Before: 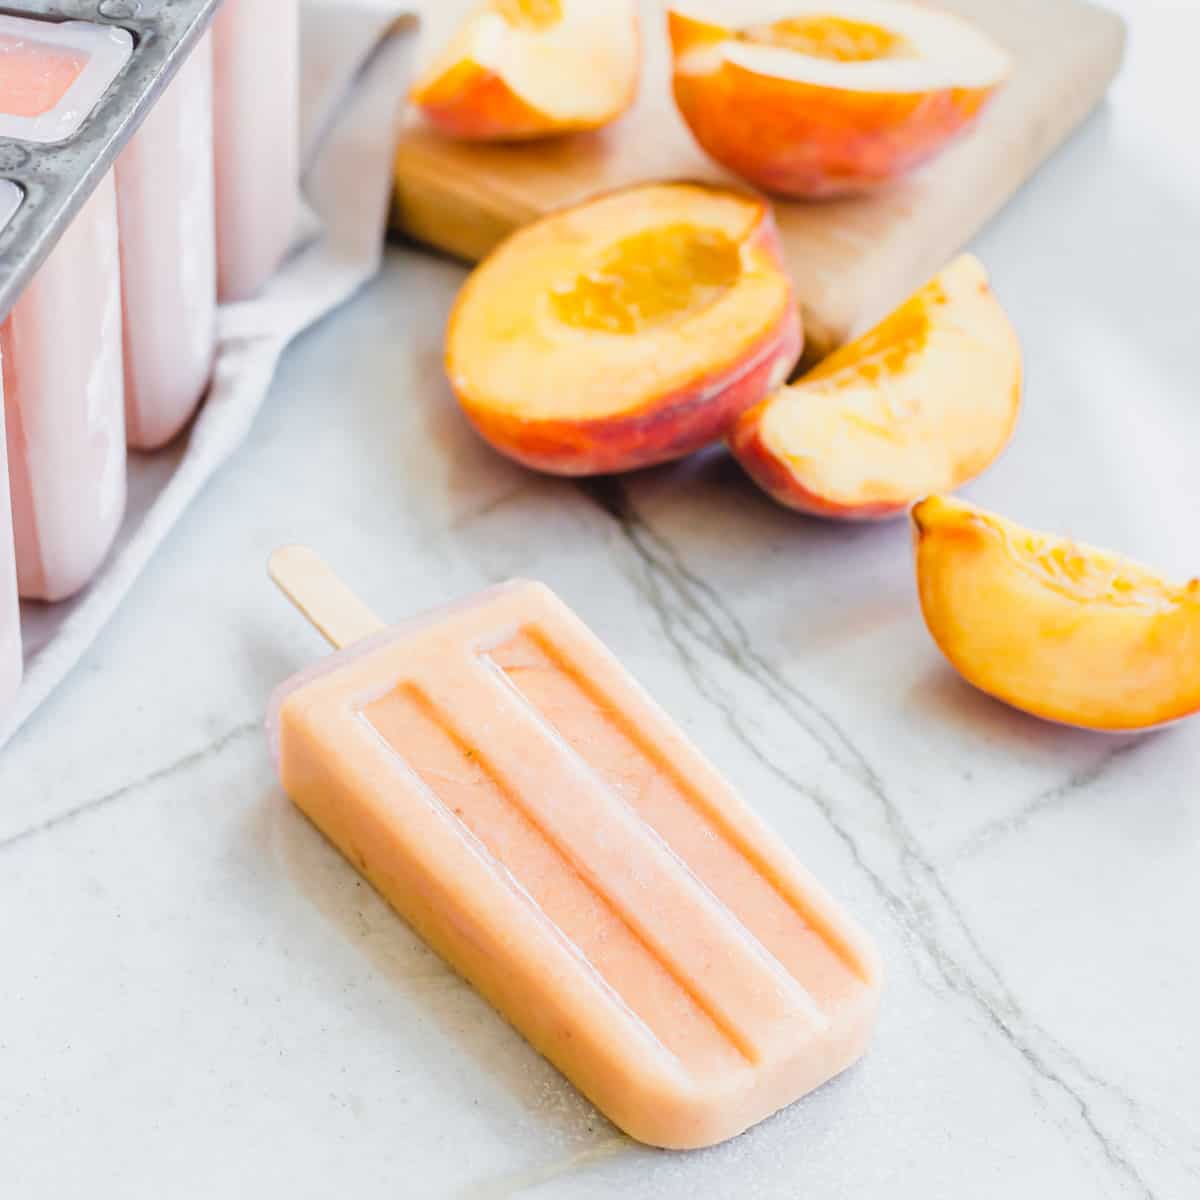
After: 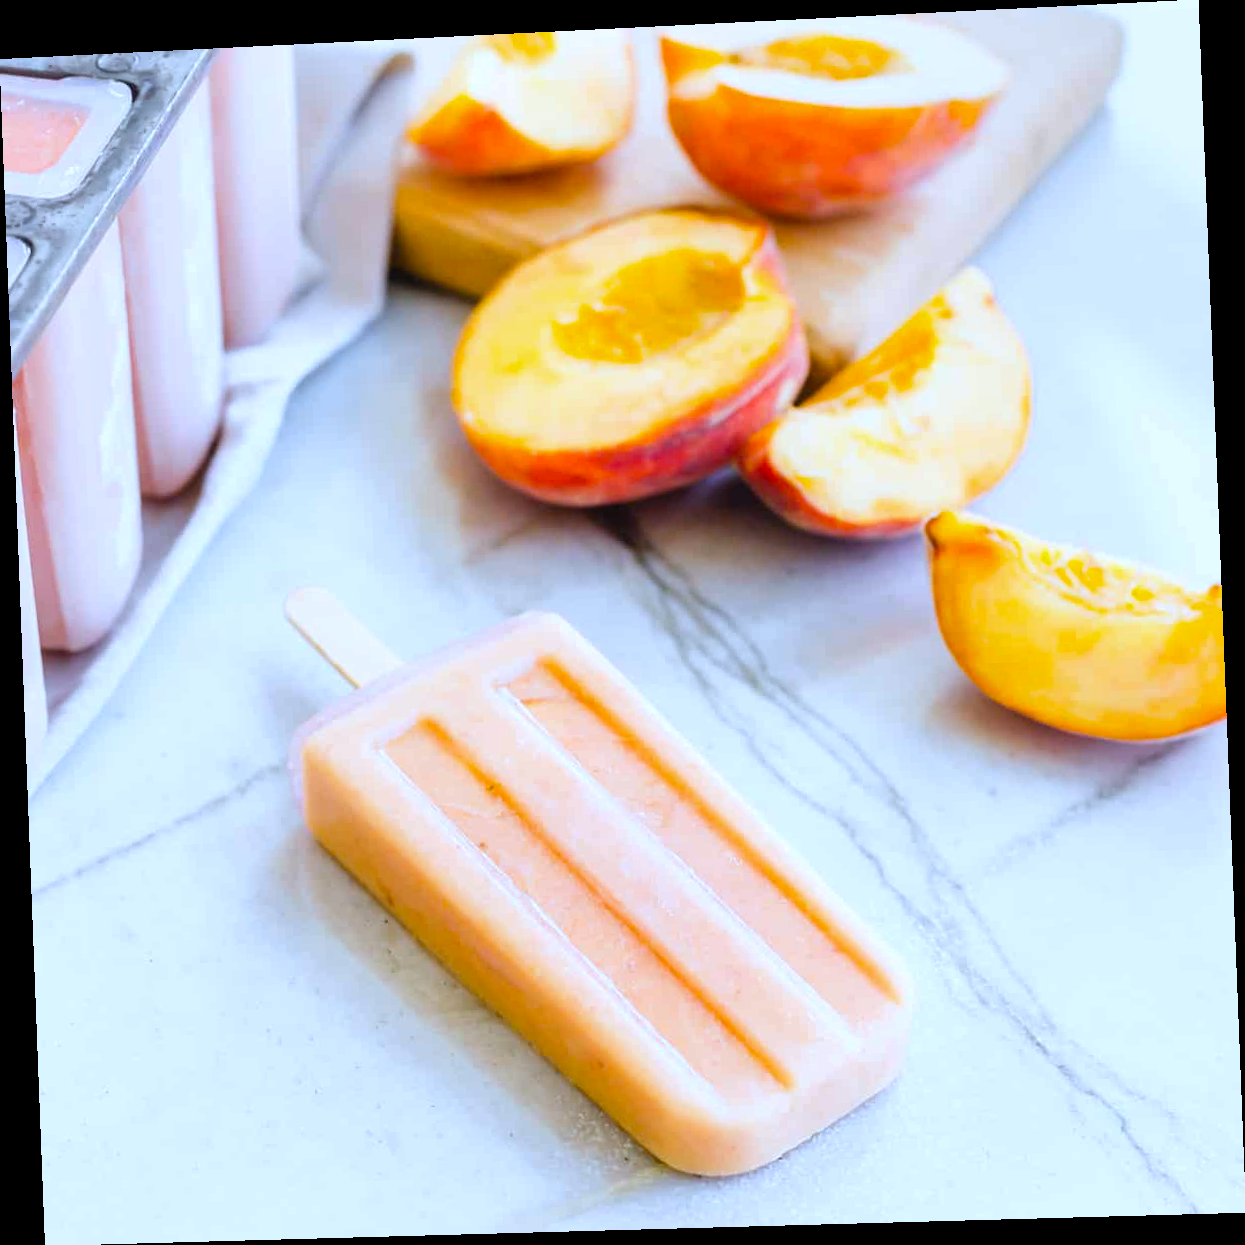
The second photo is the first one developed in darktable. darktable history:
rotate and perspective: rotation -2.22°, lens shift (horizontal) -0.022, automatic cropping off
color balance: contrast 6.48%, output saturation 113.3%
white balance: red 0.926, green 1.003, blue 1.133
